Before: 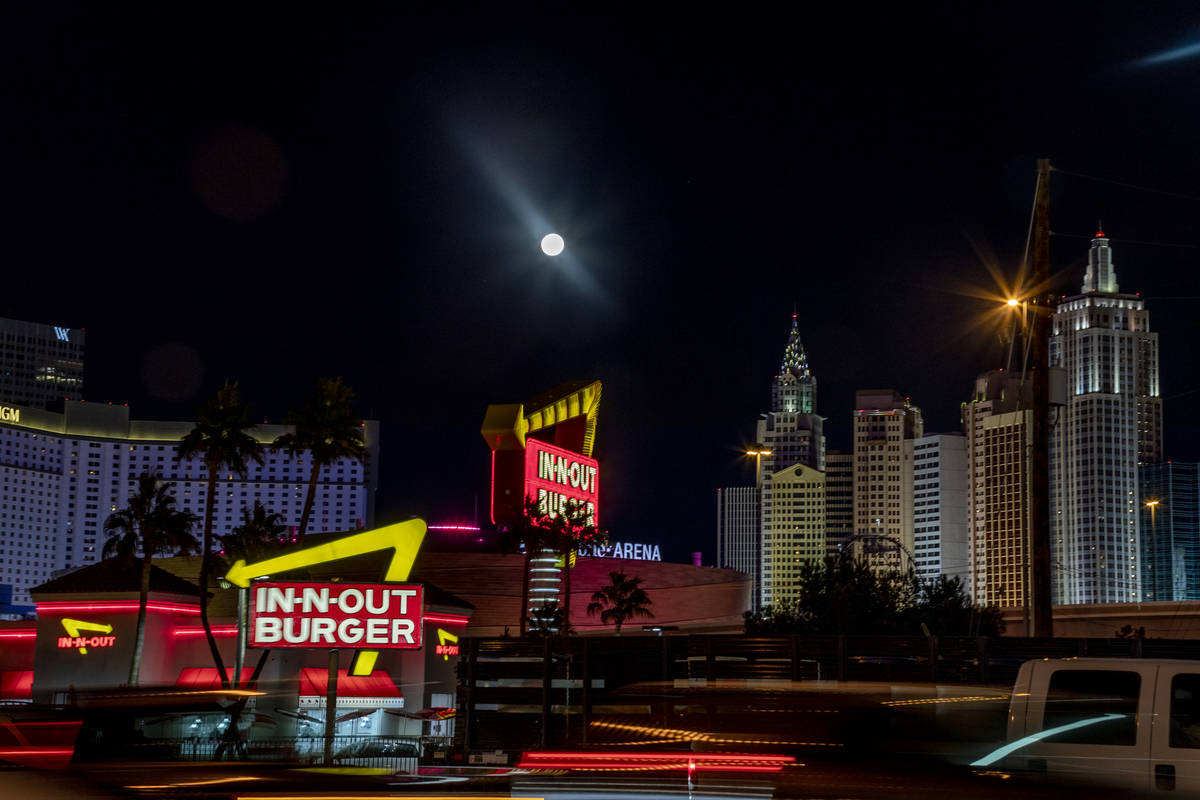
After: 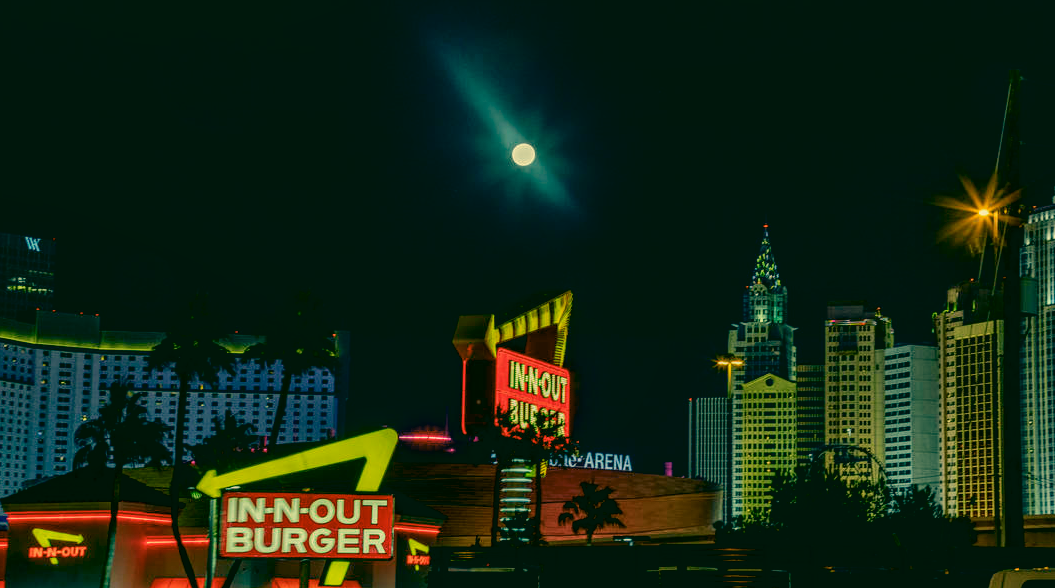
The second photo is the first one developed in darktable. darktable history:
tone equalizer: -8 EV 0.25 EV, -7 EV 0.417 EV, -6 EV 0.417 EV, -5 EV 0.25 EV, -3 EV -0.25 EV, -2 EV -0.417 EV, -1 EV -0.417 EV, +0 EV -0.25 EV, edges refinement/feathering 500, mask exposure compensation -1.57 EV, preserve details guided filter
local contrast: on, module defaults
tone curve: curves: ch0 [(0, 0) (0.058, 0.027) (0.214, 0.183) (0.304, 0.288) (0.522, 0.549) (0.658, 0.7) (0.741, 0.775) (0.844, 0.866) (0.986, 0.957)]; ch1 [(0, 0) (0.172, 0.123) (0.312, 0.296) (0.437, 0.429) (0.471, 0.469) (0.502, 0.5) (0.513, 0.515) (0.572, 0.603) (0.617, 0.653) (0.68, 0.724) (0.889, 0.924) (1, 1)]; ch2 [(0, 0) (0.411, 0.424) (0.489, 0.49) (0.502, 0.5) (0.517, 0.519) (0.549, 0.578) (0.604, 0.628) (0.693, 0.686) (1, 1)], color space Lab, independent channels, preserve colors none
crop and rotate: left 2.425%, top 11.305%, right 9.6%, bottom 15.08%
color correction: highlights a* 1.83, highlights b* 34.02, shadows a* -36.68, shadows b* -5.48
